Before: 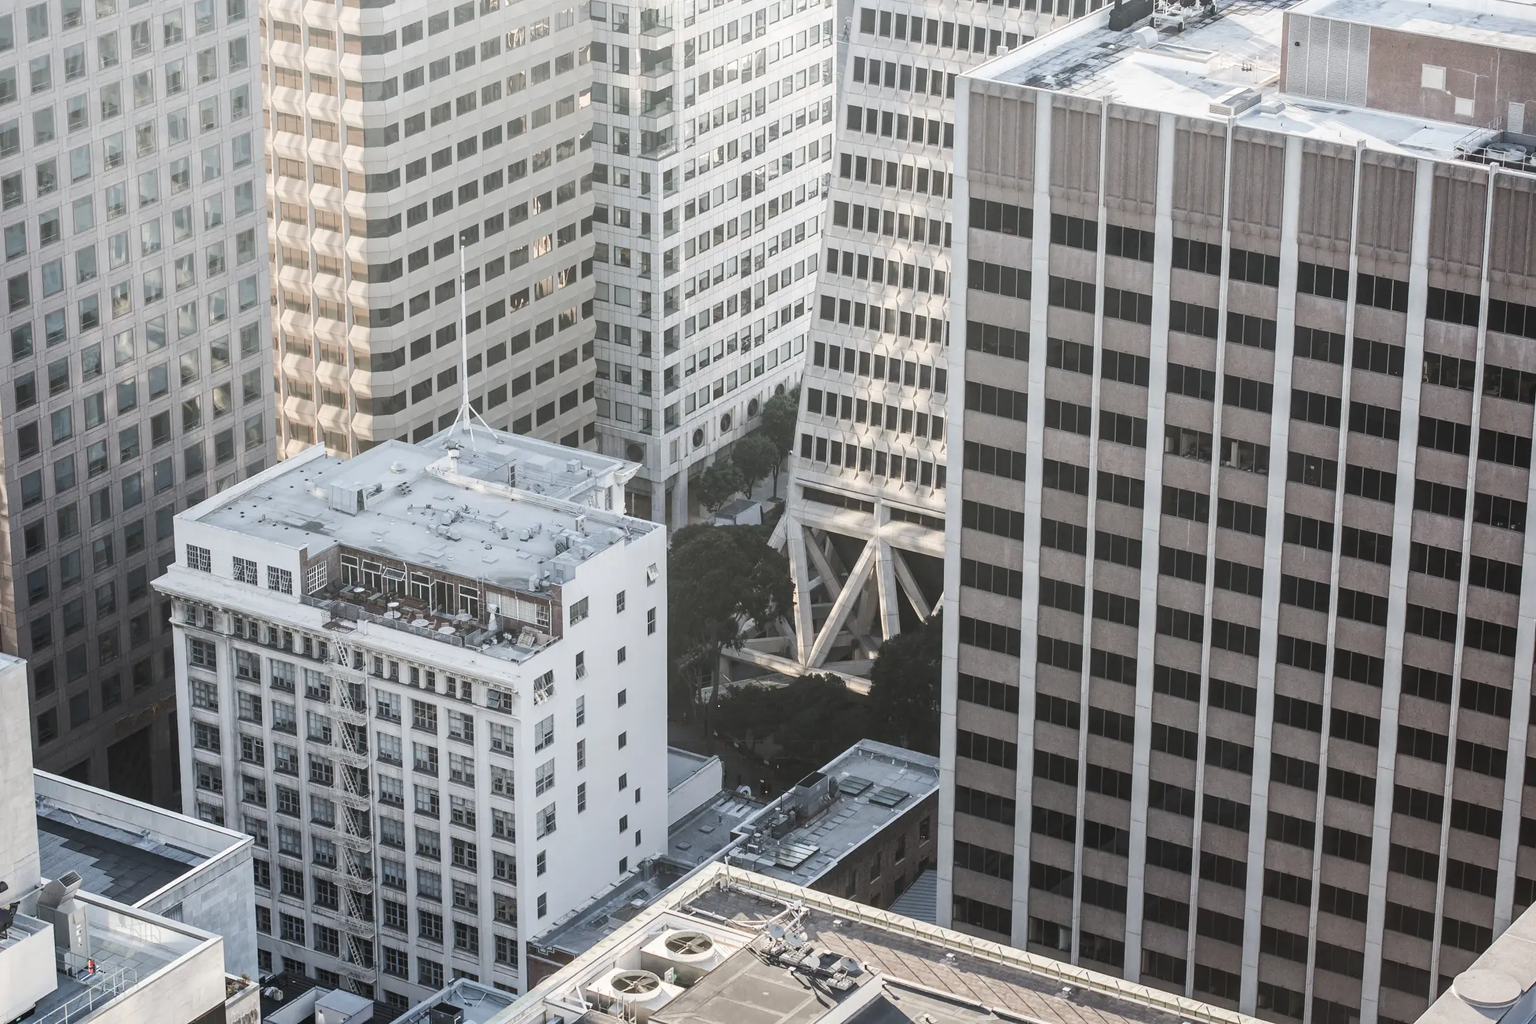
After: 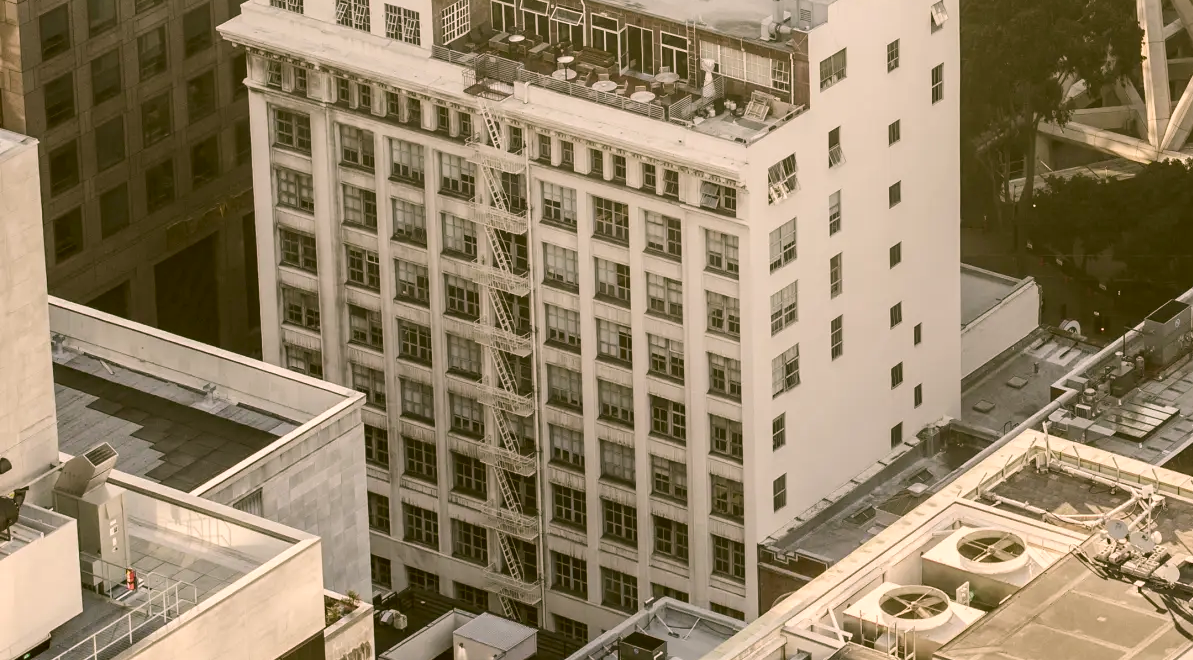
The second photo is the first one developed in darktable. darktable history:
crop and rotate: top 55.01%, right 46.014%, bottom 0.135%
color correction: highlights a* 8.79, highlights b* 15.16, shadows a* -0.528, shadows b* 27.18
